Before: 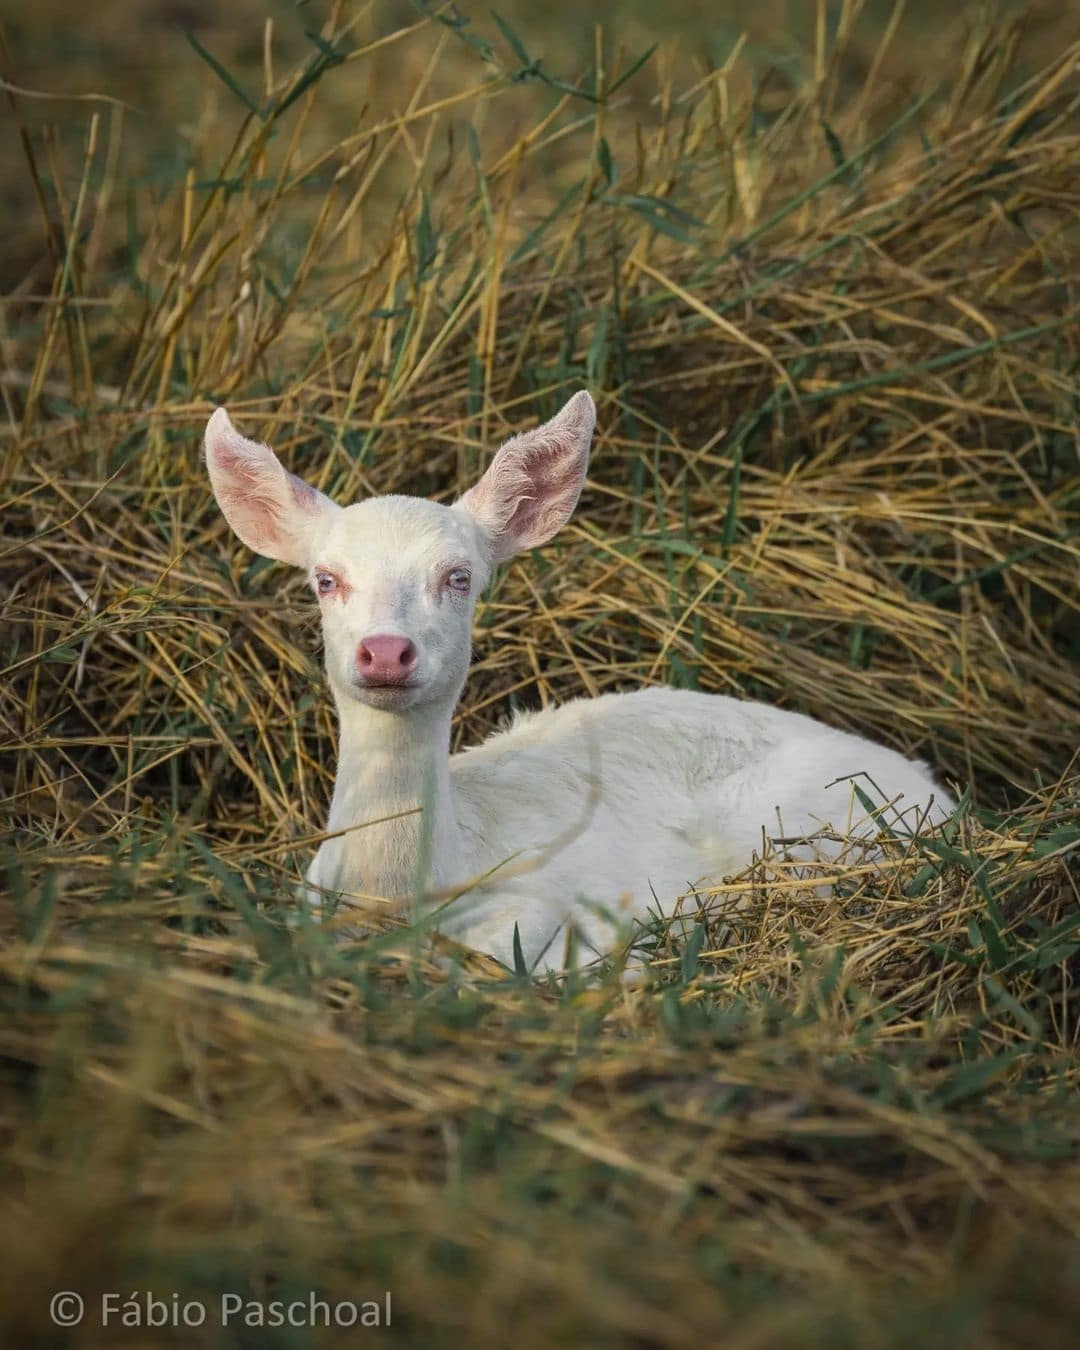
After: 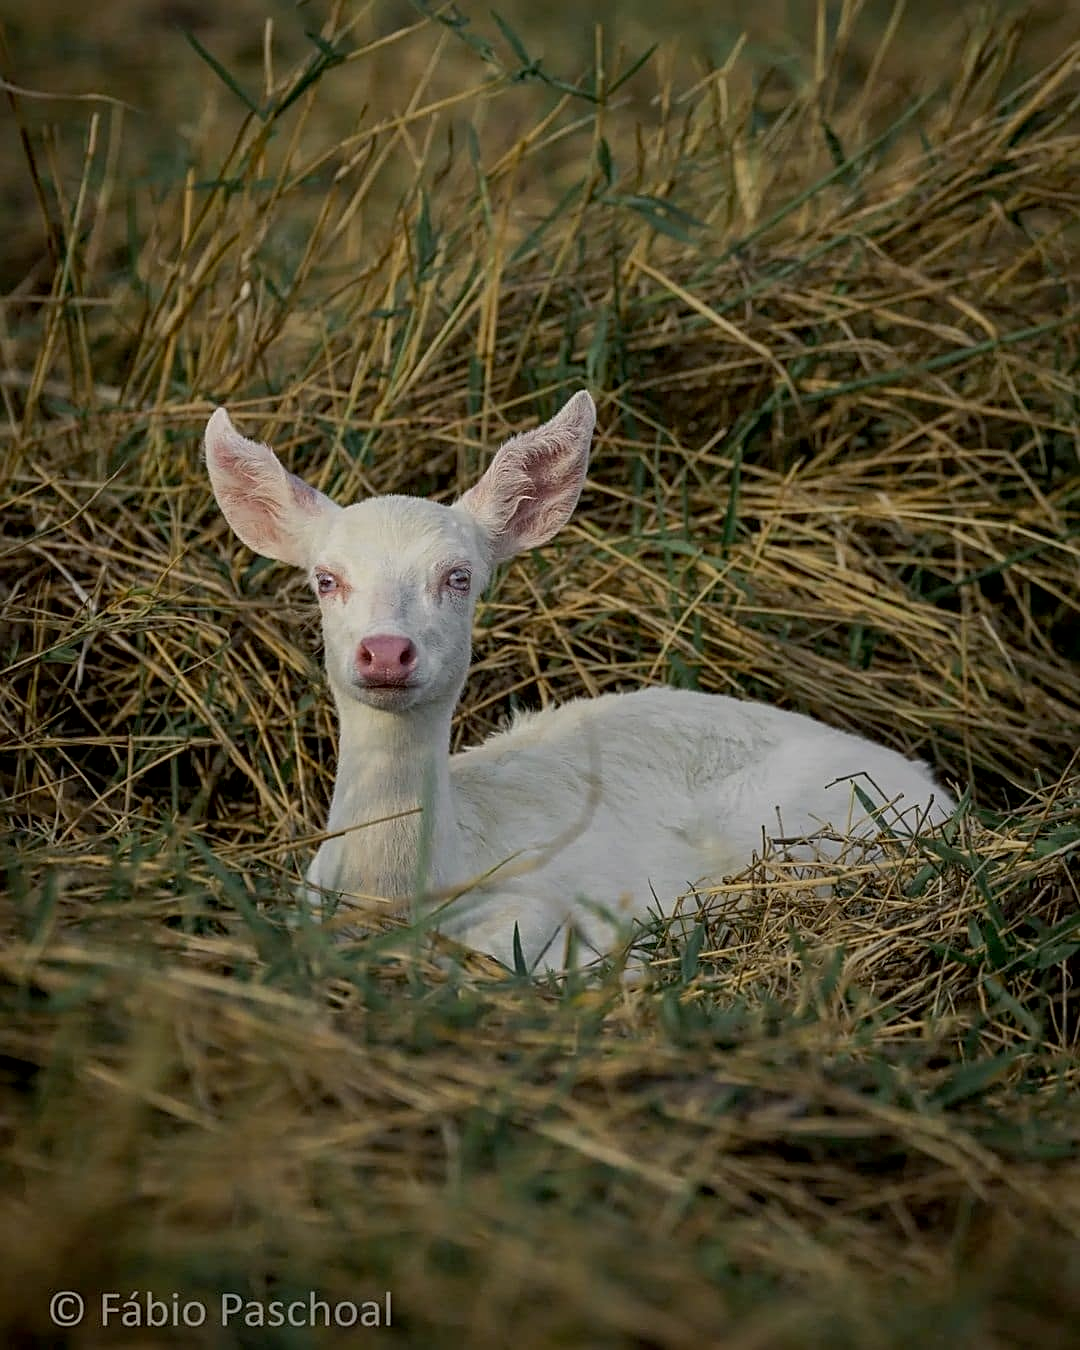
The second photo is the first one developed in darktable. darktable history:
exposure: black level correction 0.011, exposure -0.483 EV, compensate highlight preservation false
sharpen: on, module defaults
color zones: curves: ch0 [(0, 0.5) (0.143, 0.52) (0.286, 0.5) (0.429, 0.5) (0.571, 0.5) (0.714, 0.5) (0.857, 0.5) (1, 0.5)]; ch1 [(0, 0.489) (0.155, 0.45) (0.286, 0.466) (0.429, 0.5) (0.571, 0.5) (0.714, 0.5) (0.857, 0.5) (1, 0.489)]
shadows and highlights: shadows 29.53, highlights -30.42, low approximation 0.01, soften with gaussian
